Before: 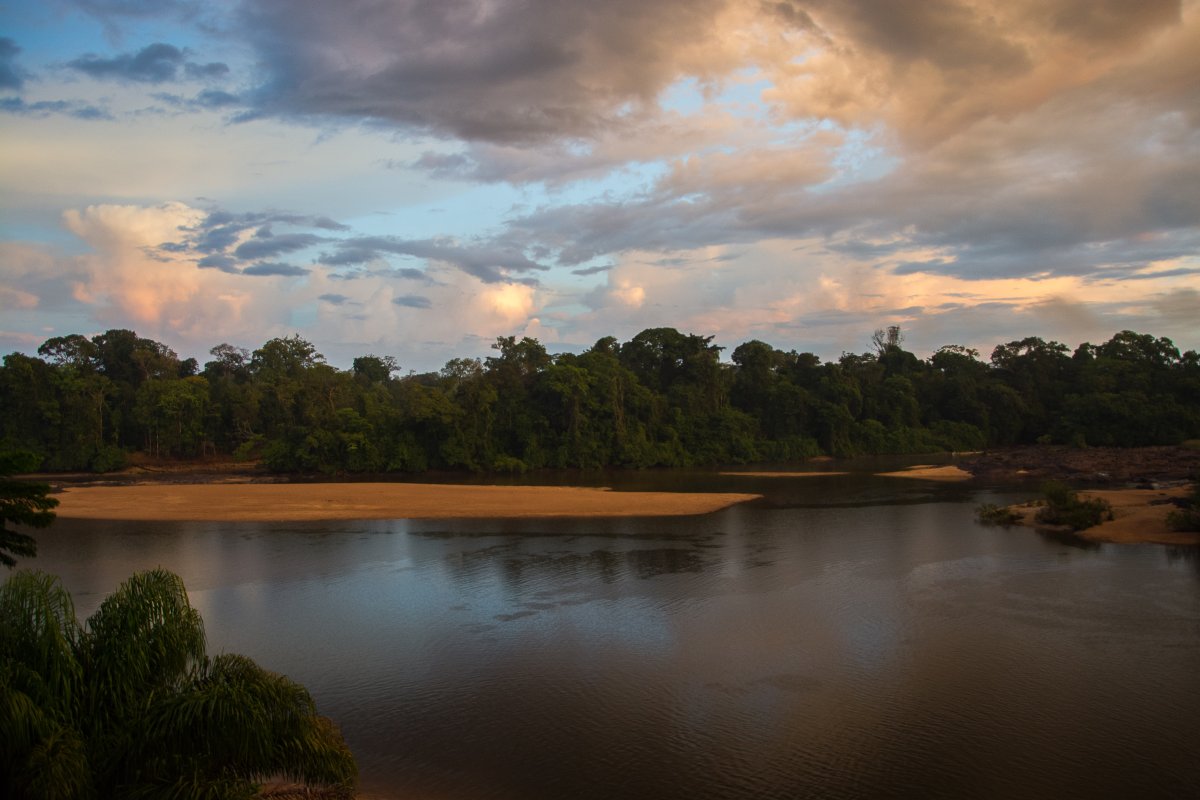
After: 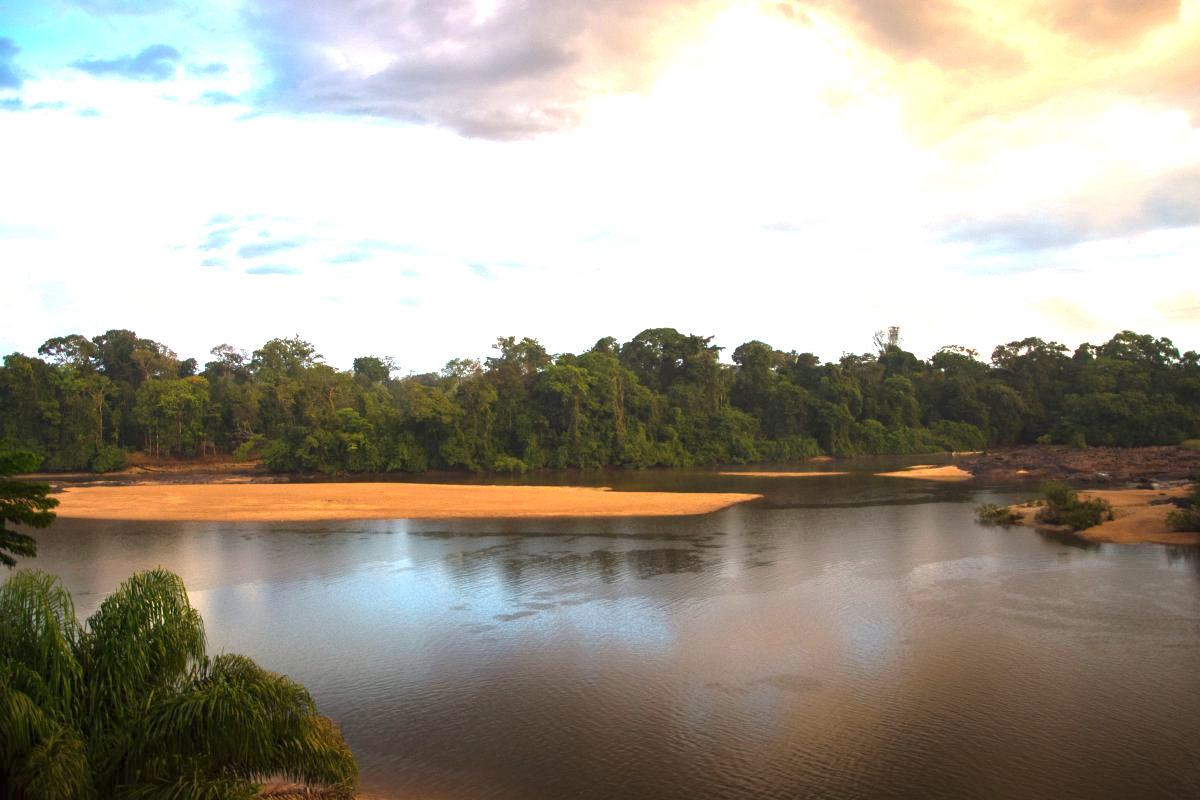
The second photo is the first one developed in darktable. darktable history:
exposure: exposure 2 EV, compensate highlight preservation false
white balance: red 0.986, blue 1.01
